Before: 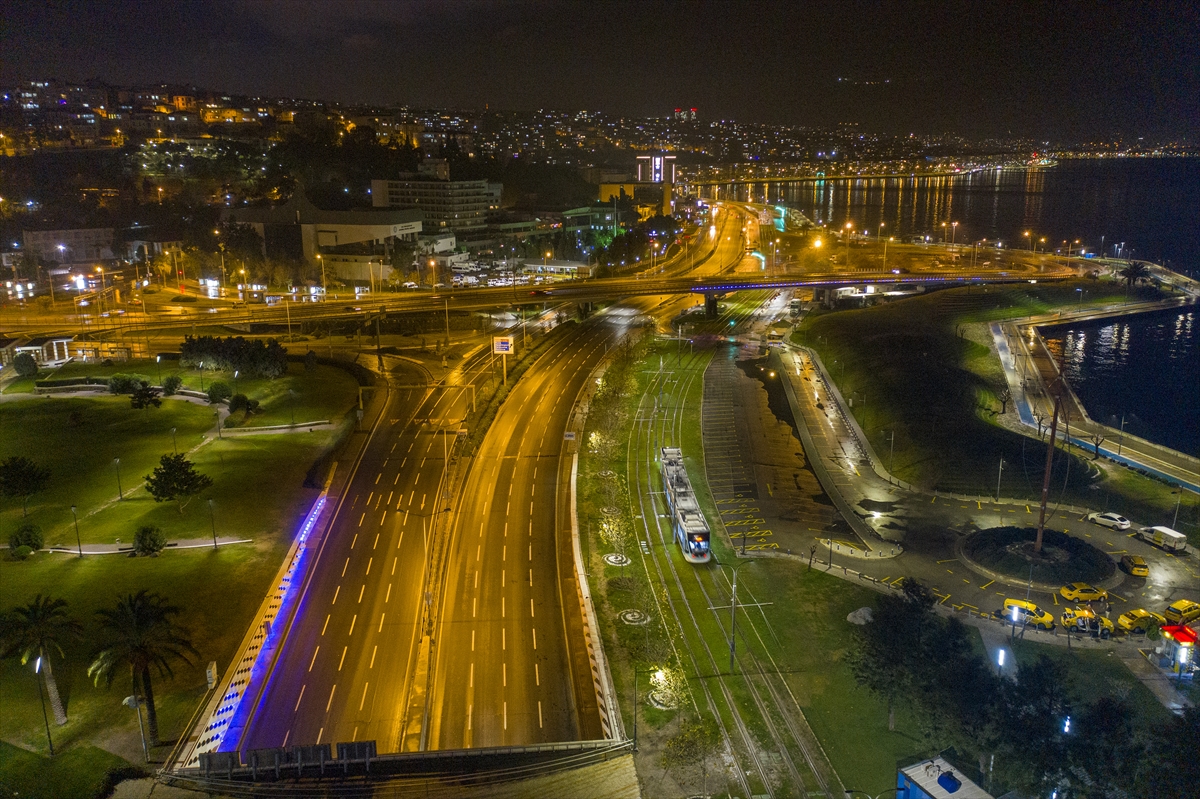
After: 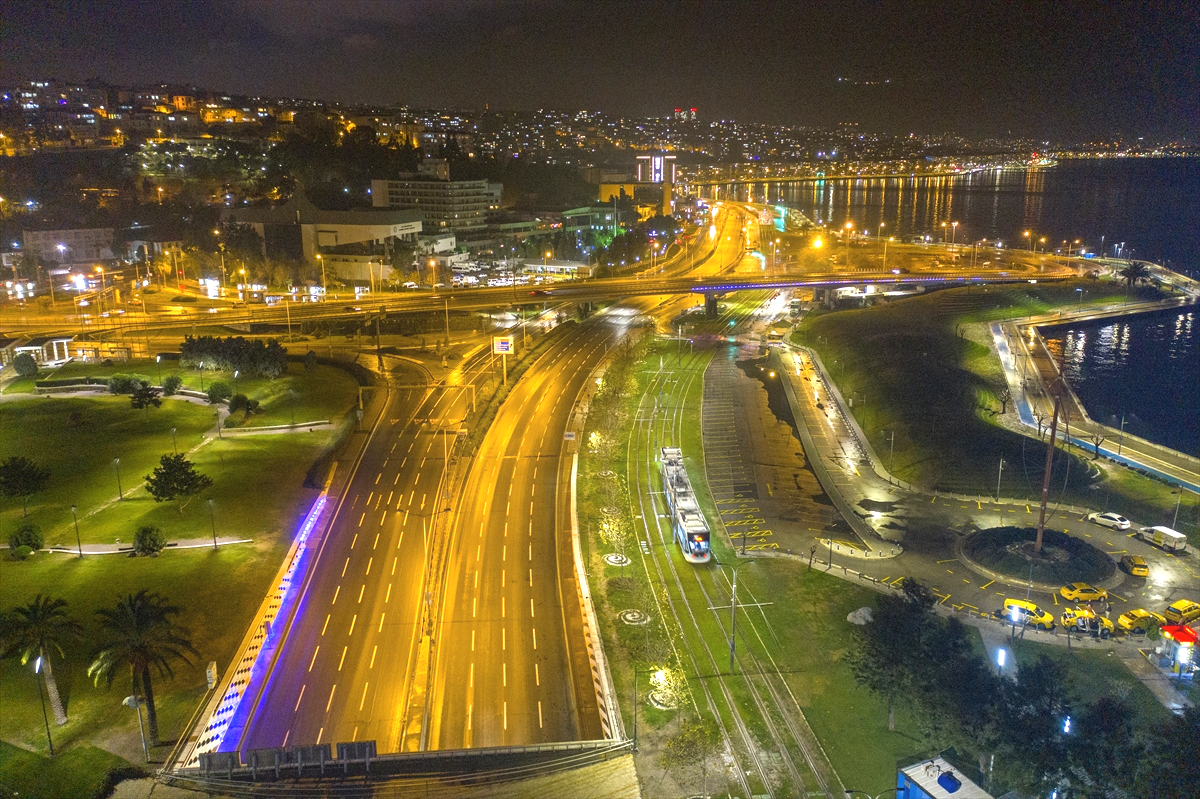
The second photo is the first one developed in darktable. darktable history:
white balance: emerald 1
exposure: black level correction 0, exposure 0.95 EV, compensate exposure bias true, compensate highlight preservation false
bloom: on, module defaults
